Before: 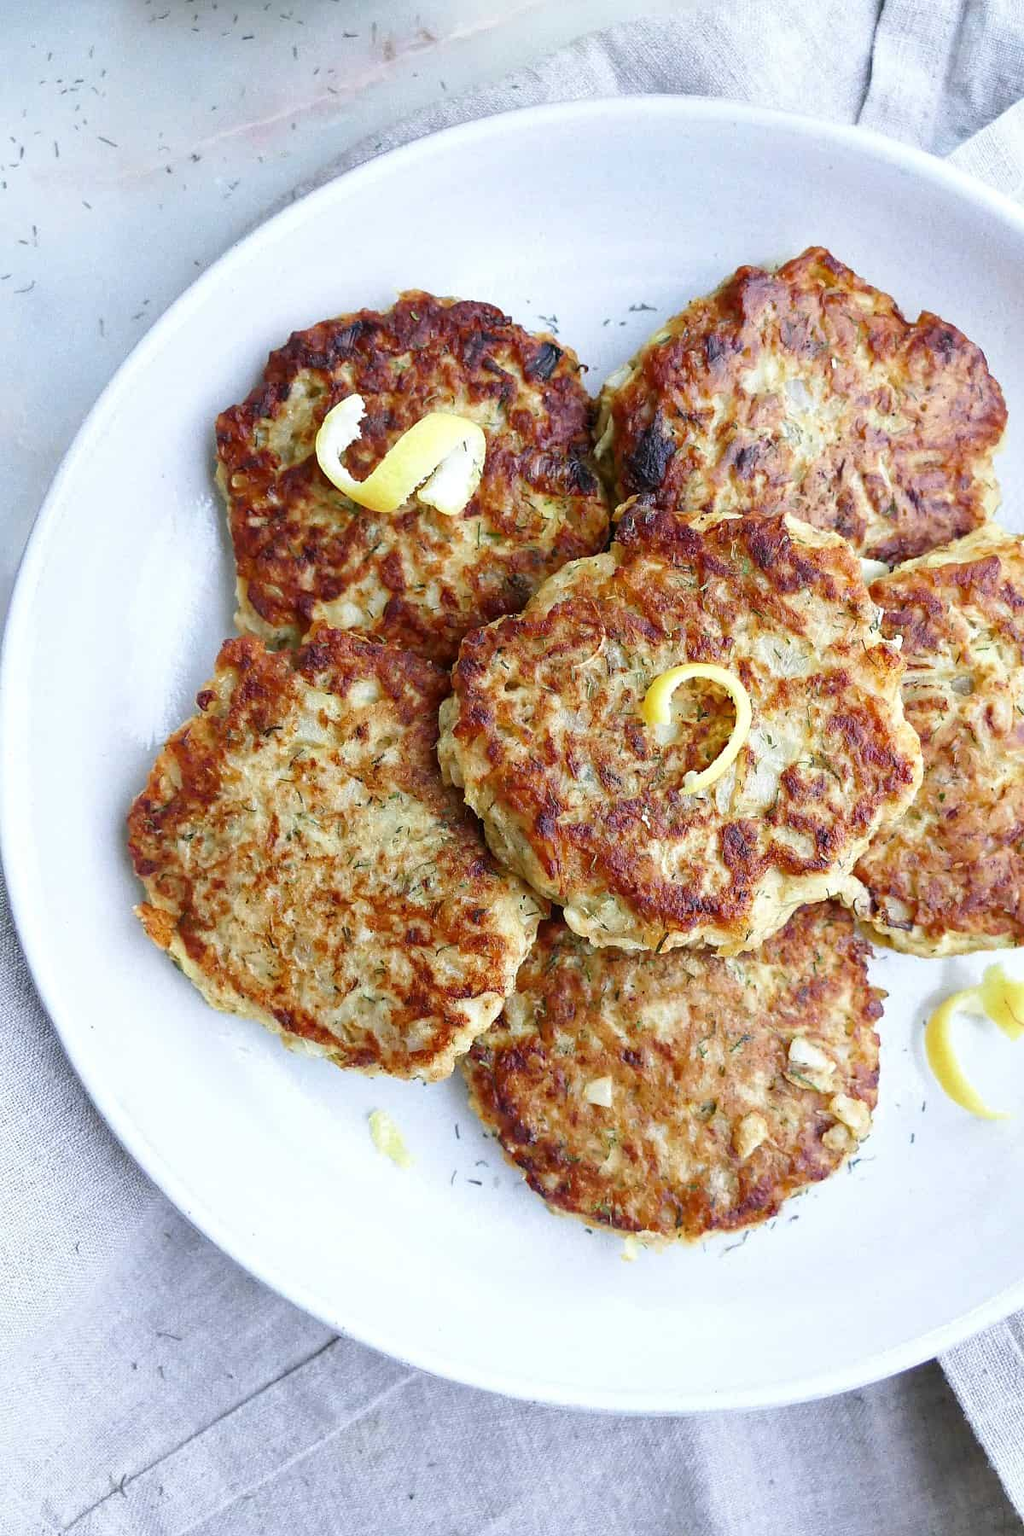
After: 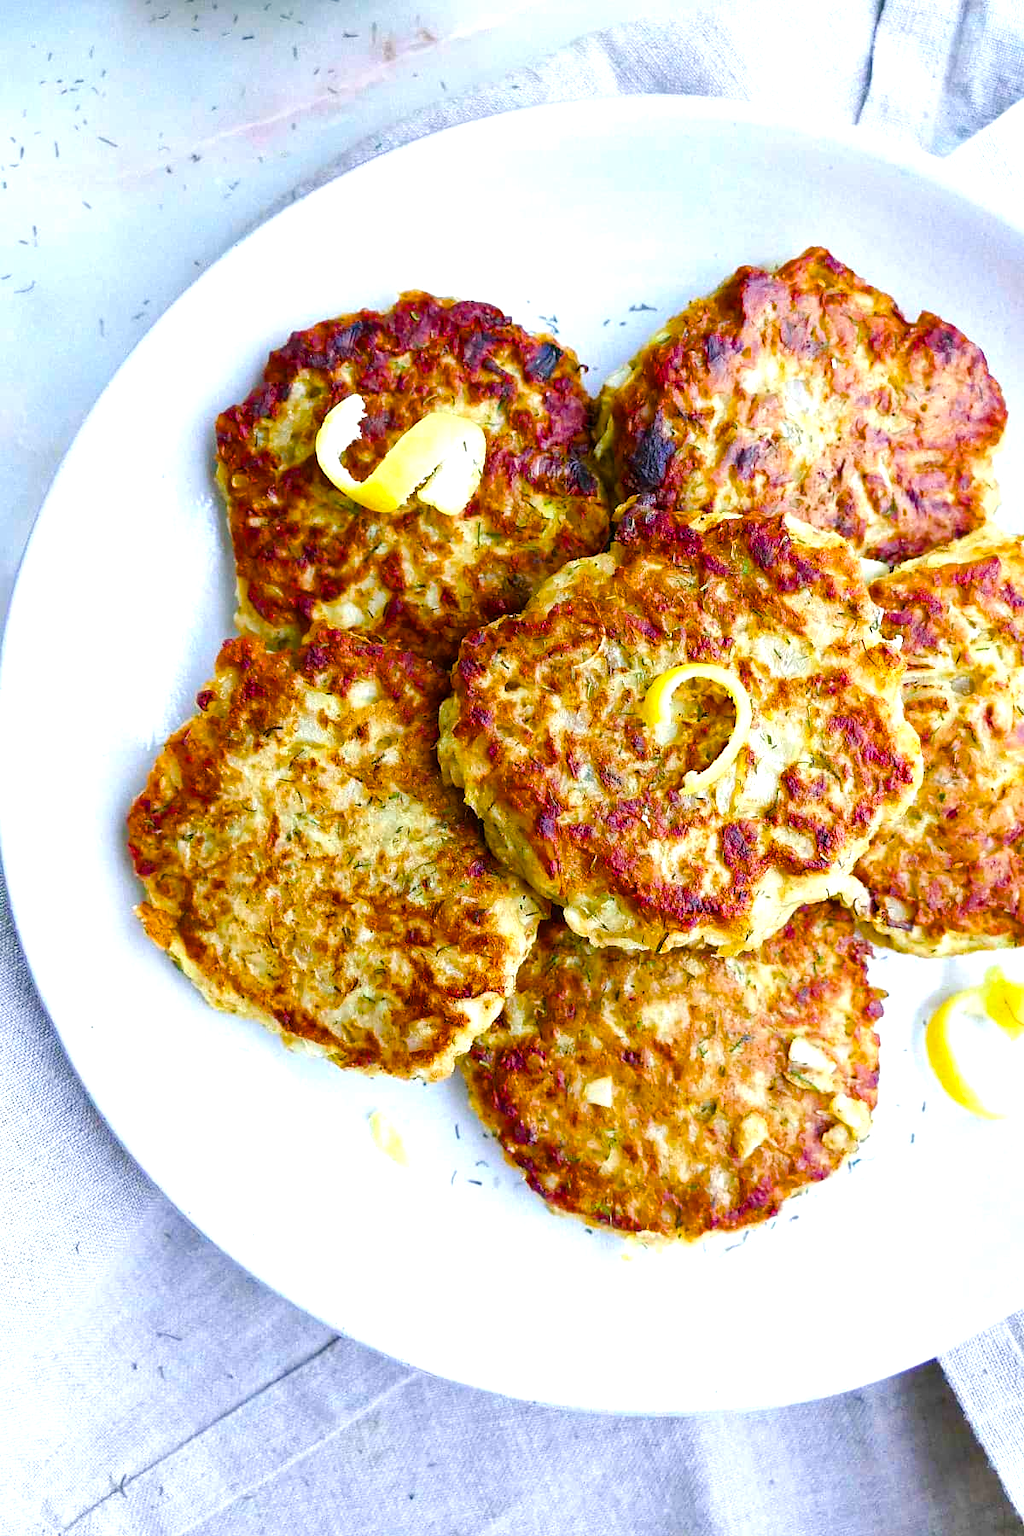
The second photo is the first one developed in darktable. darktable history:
contrast brightness saturation: saturation -0.05
color balance rgb: linear chroma grading › shadows 10%, linear chroma grading › highlights 10%, linear chroma grading › global chroma 15%, linear chroma grading › mid-tones 15%, perceptual saturation grading › global saturation 40%, perceptual saturation grading › highlights -25%, perceptual saturation grading › mid-tones 35%, perceptual saturation grading › shadows 35%, perceptual brilliance grading › global brilliance 11.29%, global vibrance 11.29%
